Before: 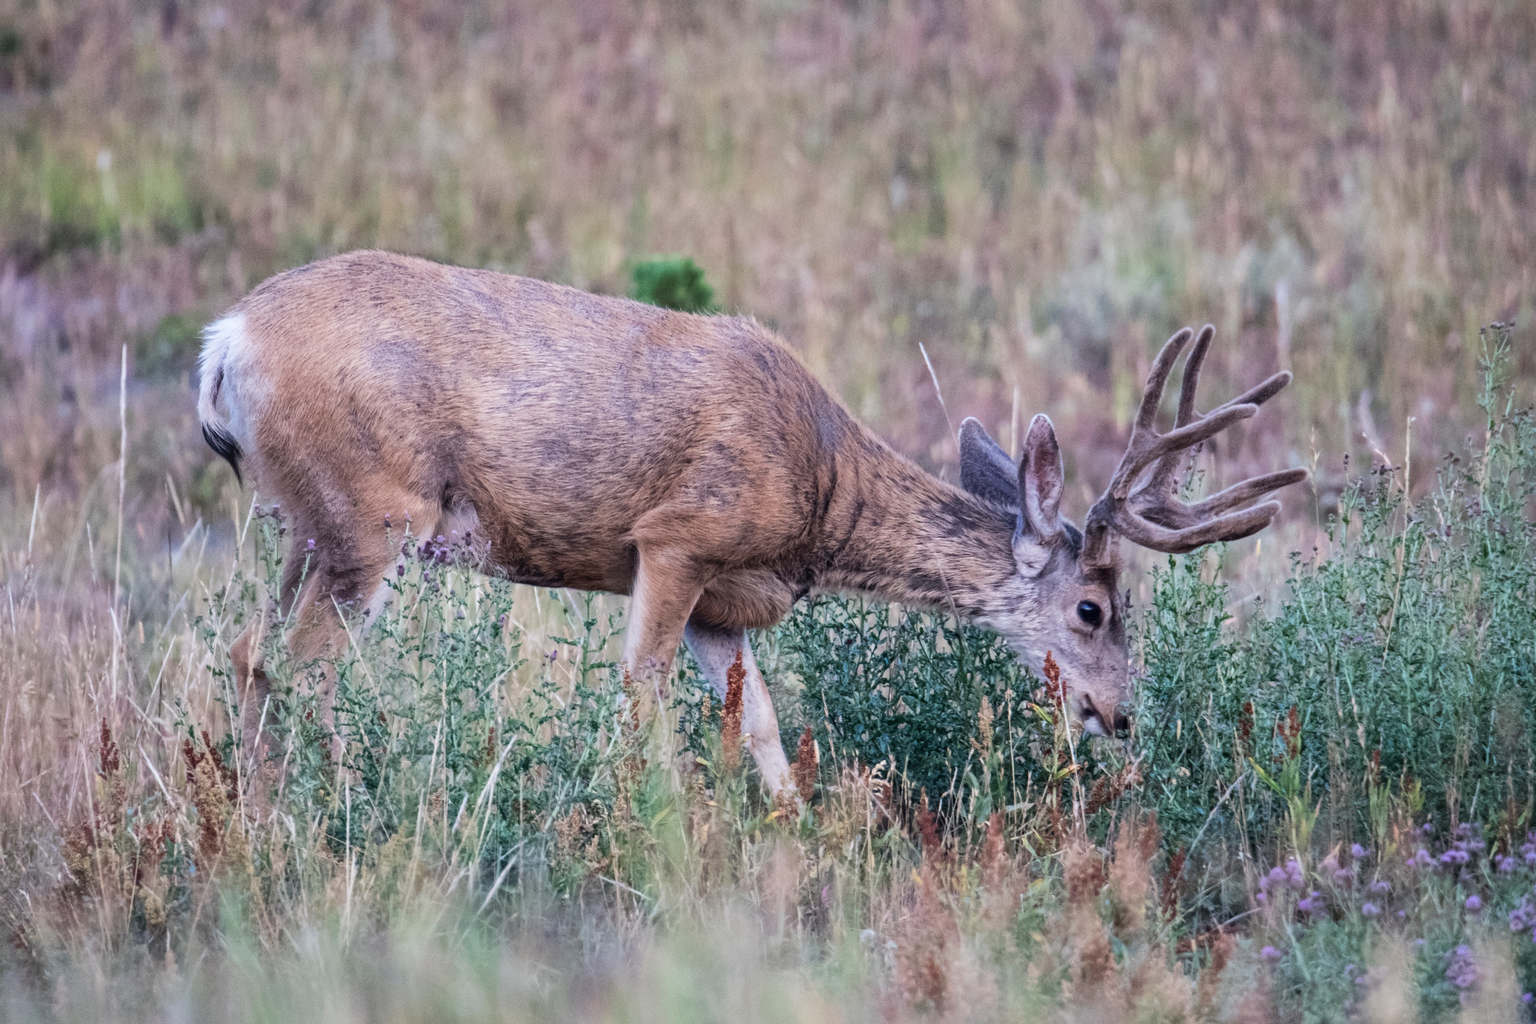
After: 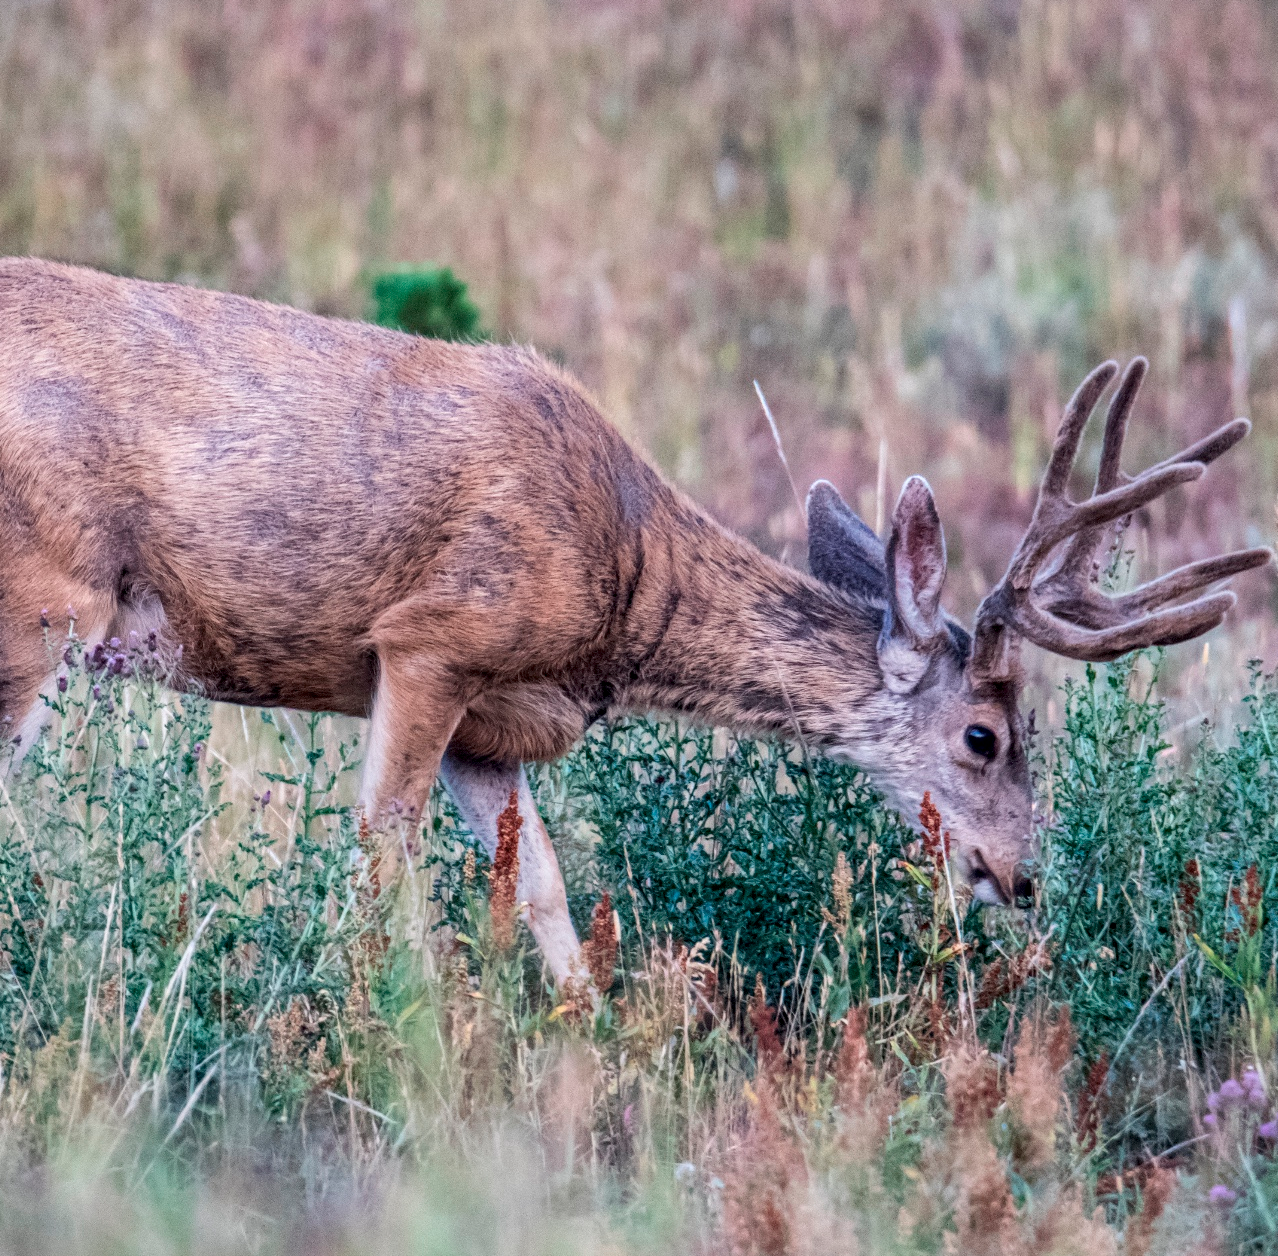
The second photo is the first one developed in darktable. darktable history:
crop and rotate: left 23.059%, top 5.635%, right 14.503%, bottom 2.308%
local contrast: on, module defaults
